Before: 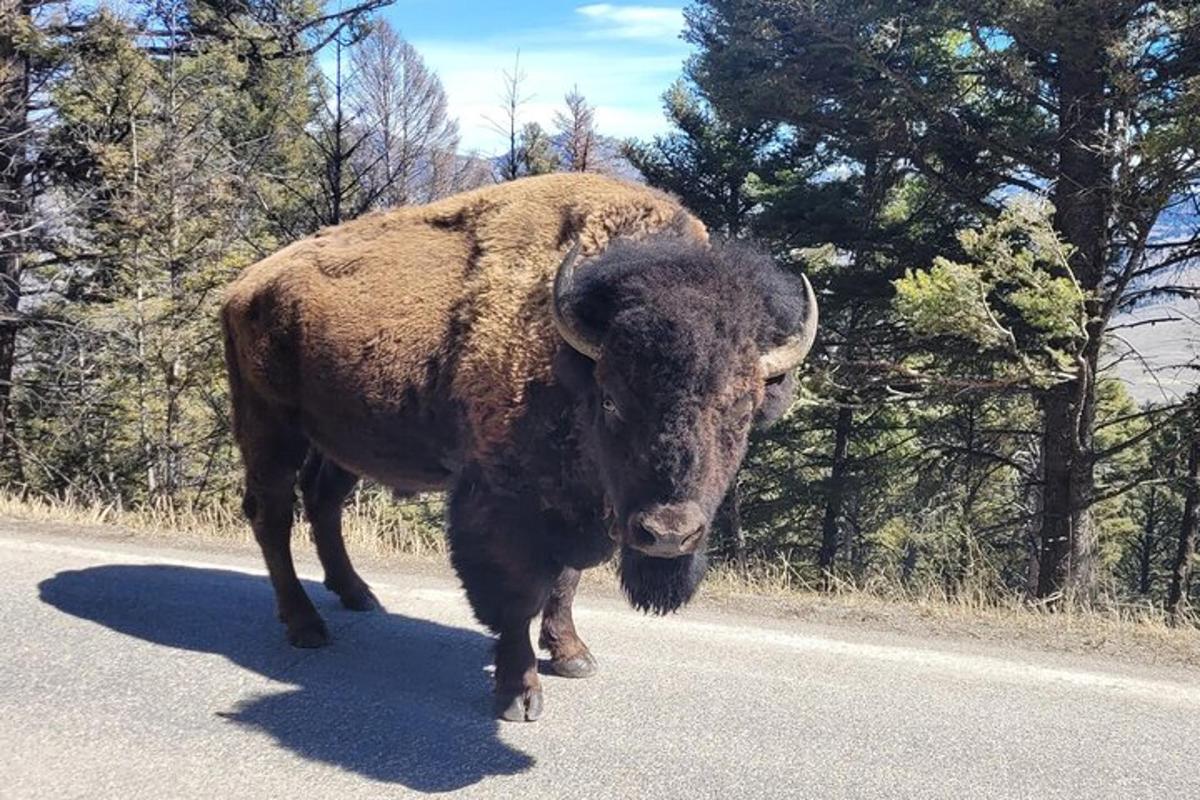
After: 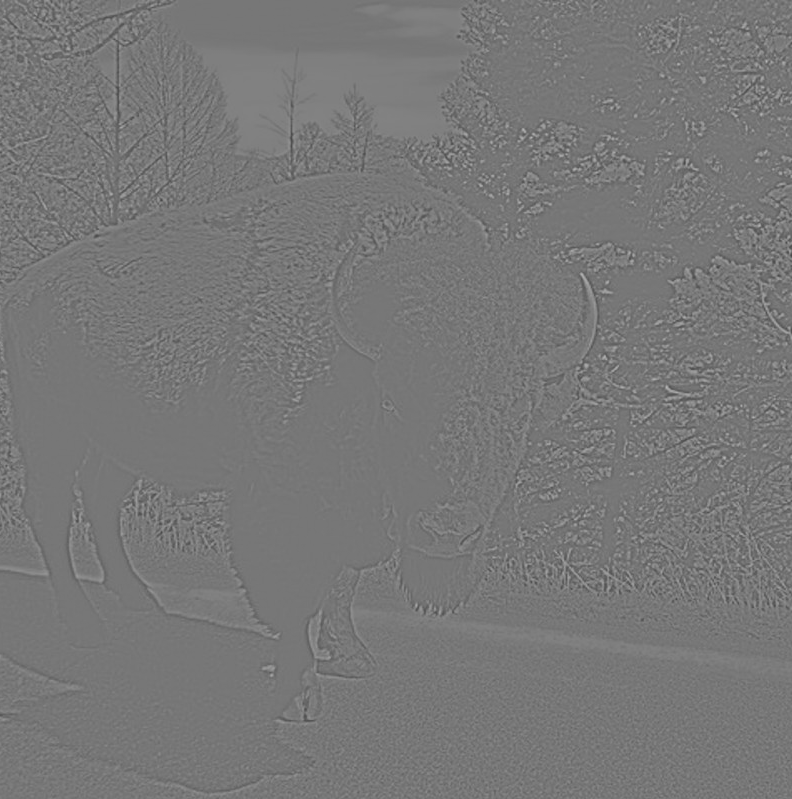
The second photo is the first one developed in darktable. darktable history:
tone equalizer: -8 EV -0.417 EV, -7 EV -0.389 EV, -6 EV -0.333 EV, -5 EV -0.222 EV, -3 EV 0.222 EV, -2 EV 0.333 EV, -1 EV 0.389 EV, +0 EV 0.417 EV, edges refinement/feathering 500, mask exposure compensation -1.57 EV, preserve details no
highpass: sharpness 5.84%, contrast boost 8.44%
local contrast: on, module defaults
crop and rotate: left 18.442%, right 15.508%
color zones: curves: ch0 [(0, 0.533) (0.126, 0.533) (0.234, 0.533) (0.368, 0.357) (0.5, 0.5) (0.625, 0.5) (0.74, 0.637) (0.875, 0.5)]; ch1 [(0.004, 0.708) (0.129, 0.662) (0.25, 0.5) (0.375, 0.331) (0.496, 0.396) (0.625, 0.649) (0.739, 0.26) (0.875, 0.5) (1, 0.478)]; ch2 [(0, 0.409) (0.132, 0.403) (0.236, 0.558) (0.379, 0.448) (0.5, 0.5) (0.625, 0.5) (0.691, 0.39) (0.875, 0.5)]
